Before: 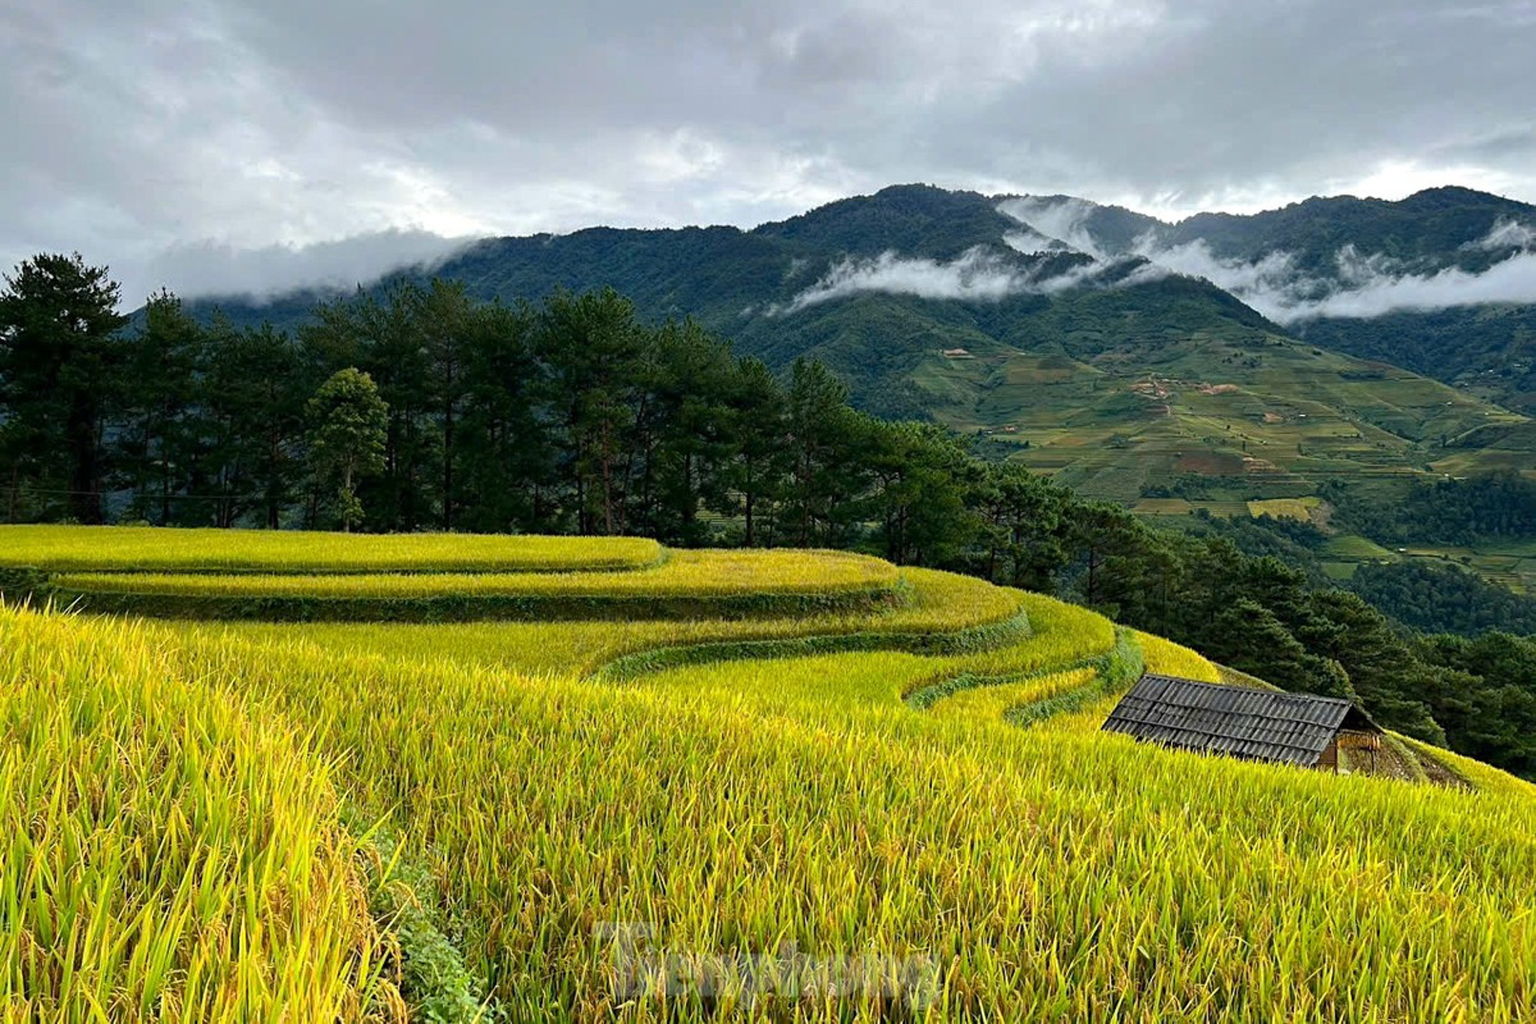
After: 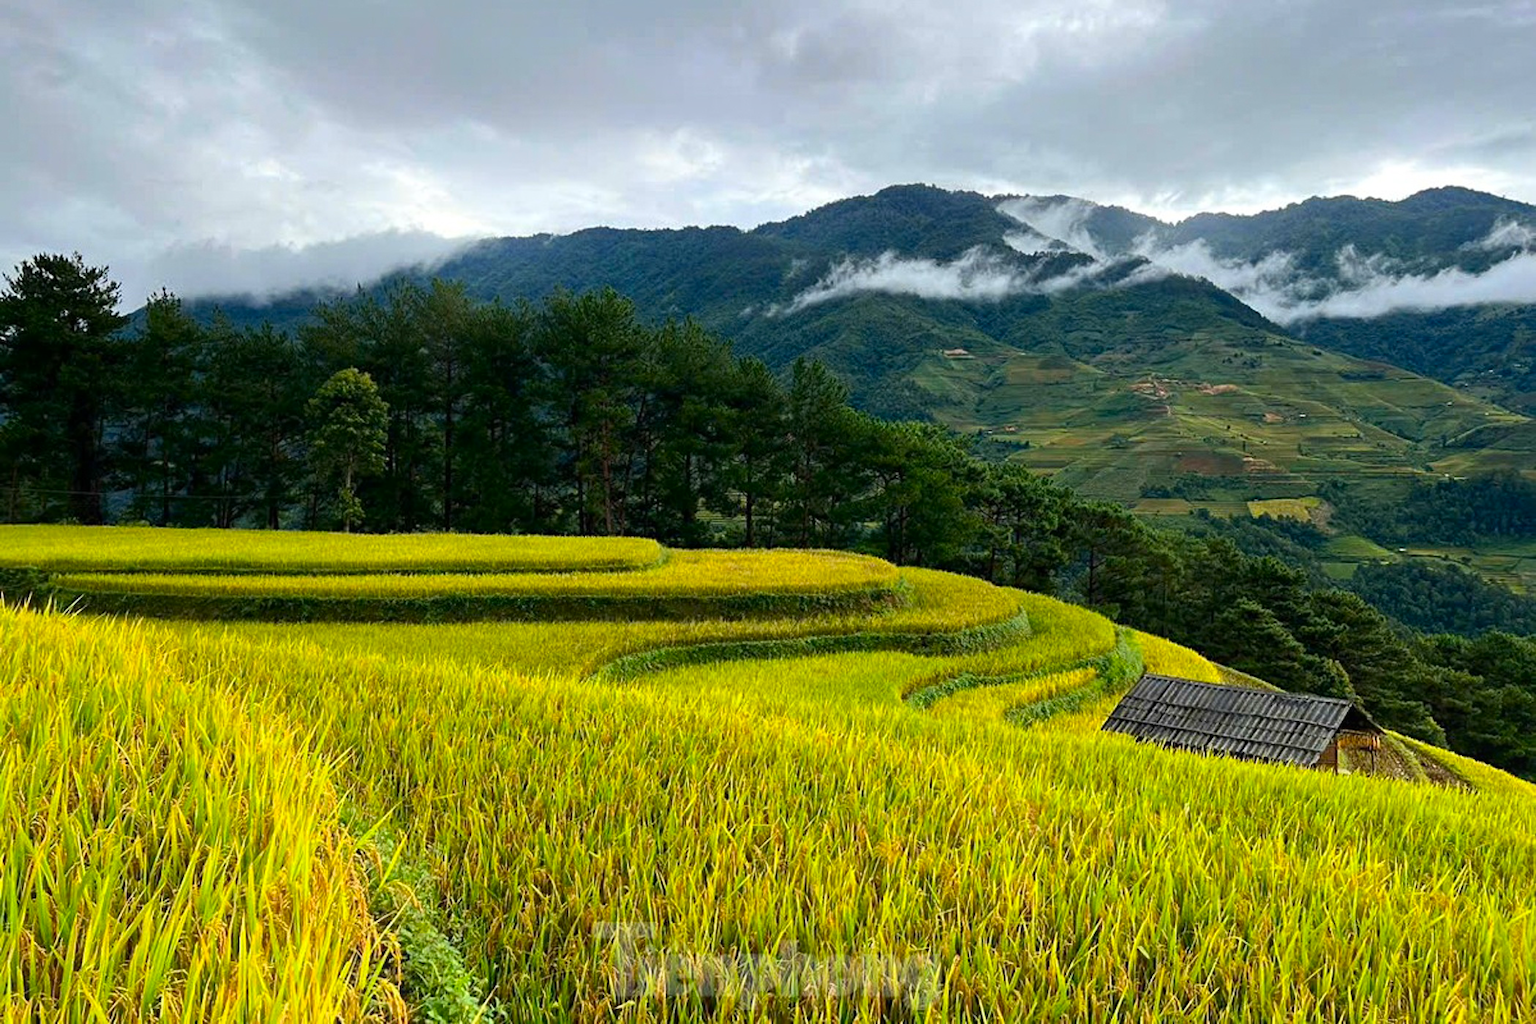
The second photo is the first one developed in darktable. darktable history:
bloom: size 15%, threshold 97%, strength 7%
contrast brightness saturation: contrast 0.08, saturation 0.2
